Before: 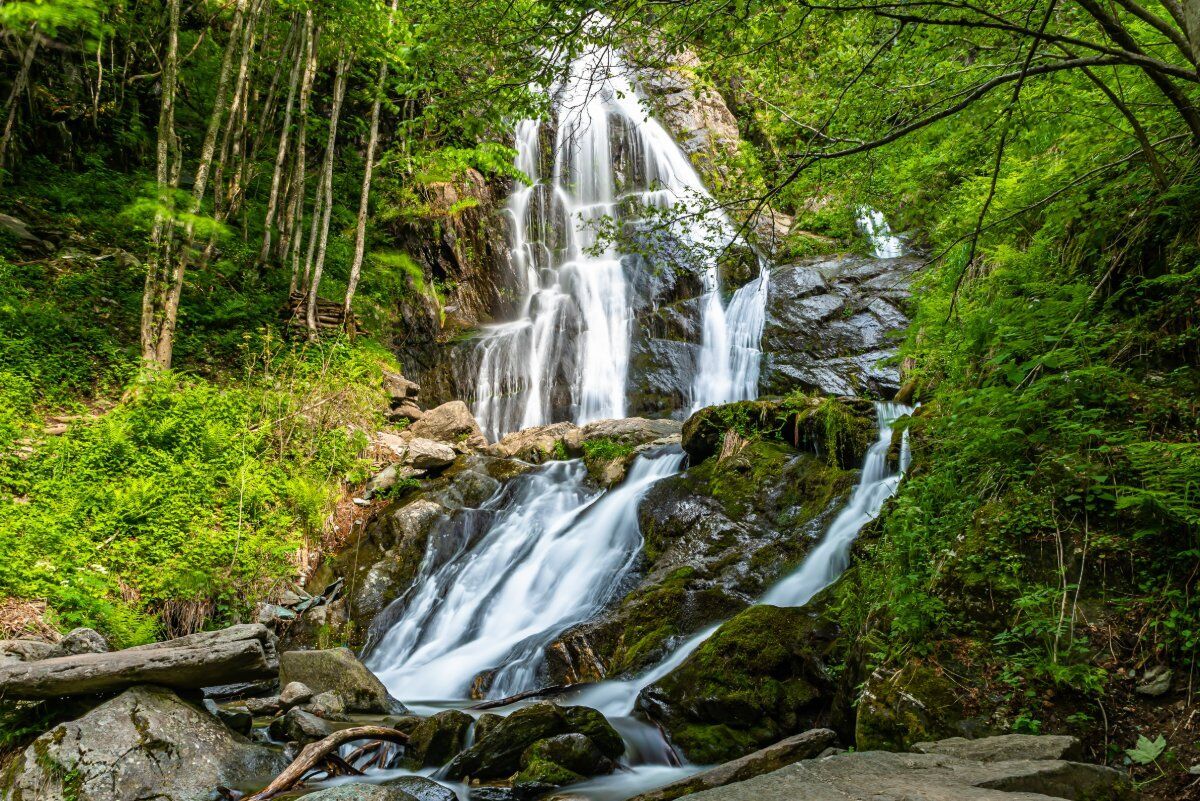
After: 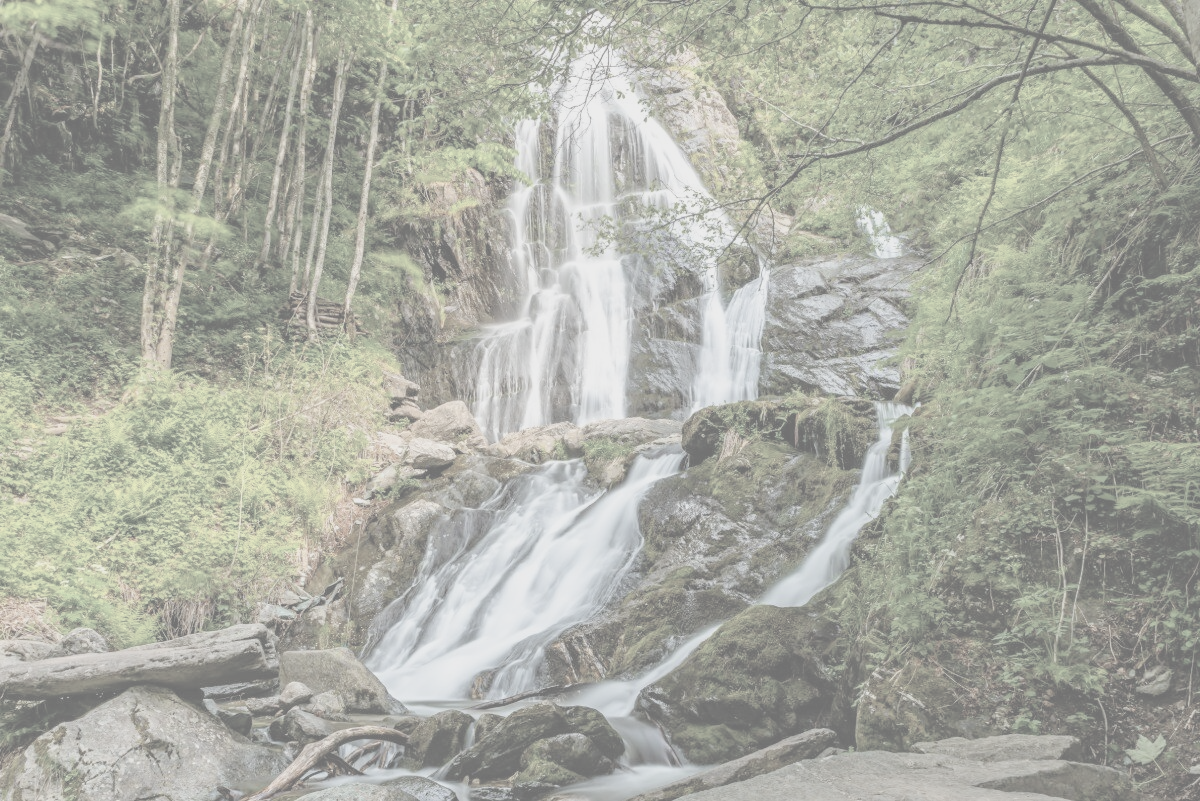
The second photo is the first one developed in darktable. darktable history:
contrast brightness saturation: contrast -0.308, brightness 0.759, saturation -0.785
